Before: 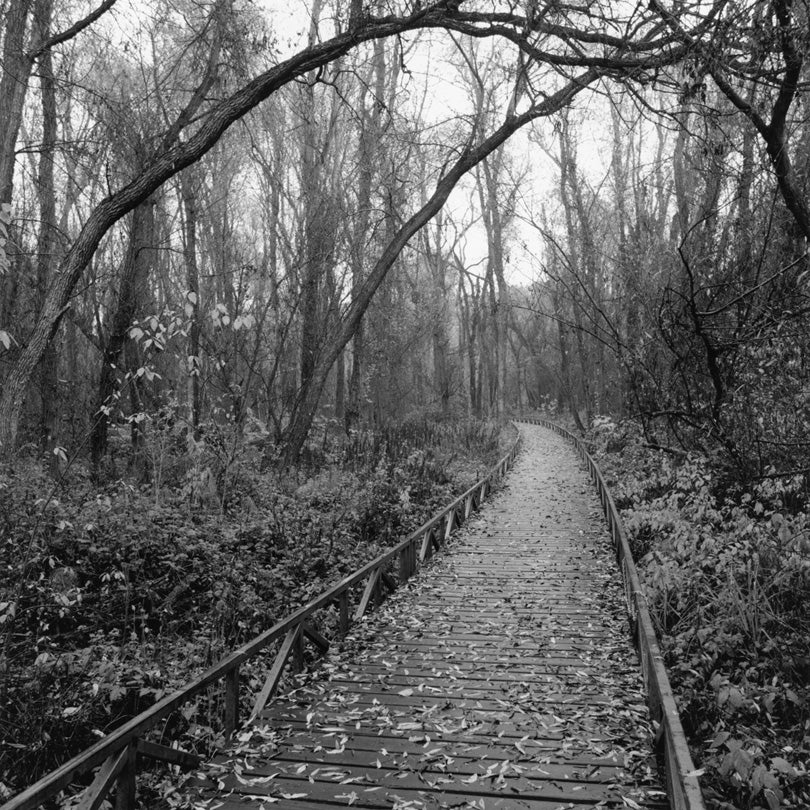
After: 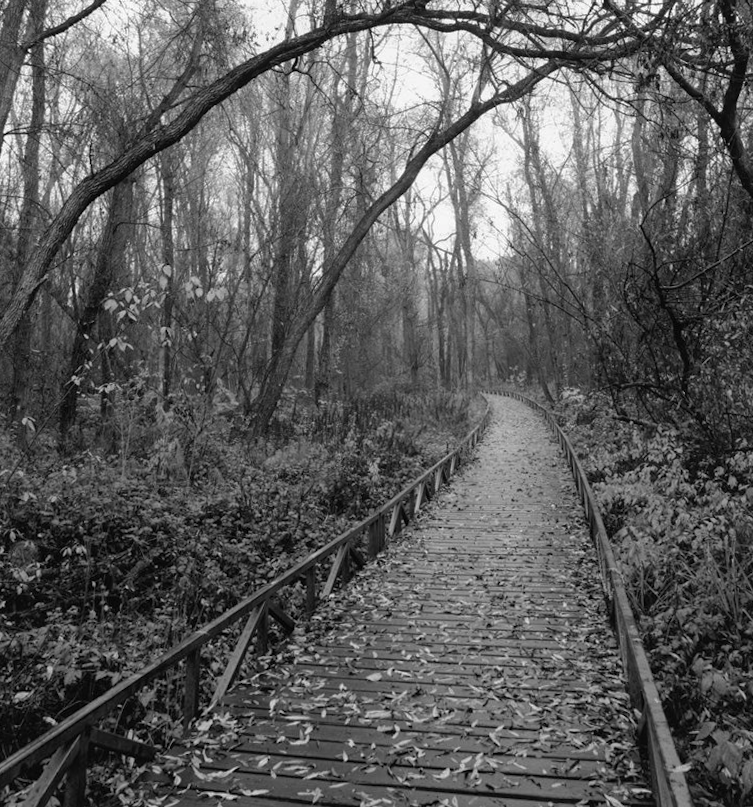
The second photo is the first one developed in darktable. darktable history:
rotate and perspective: rotation 0.215°, lens shift (vertical) -0.139, crop left 0.069, crop right 0.939, crop top 0.002, crop bottom 0.996
base curve: curves: ch0 [(0, 0) (0.74, 0.67) (1, 1)]
